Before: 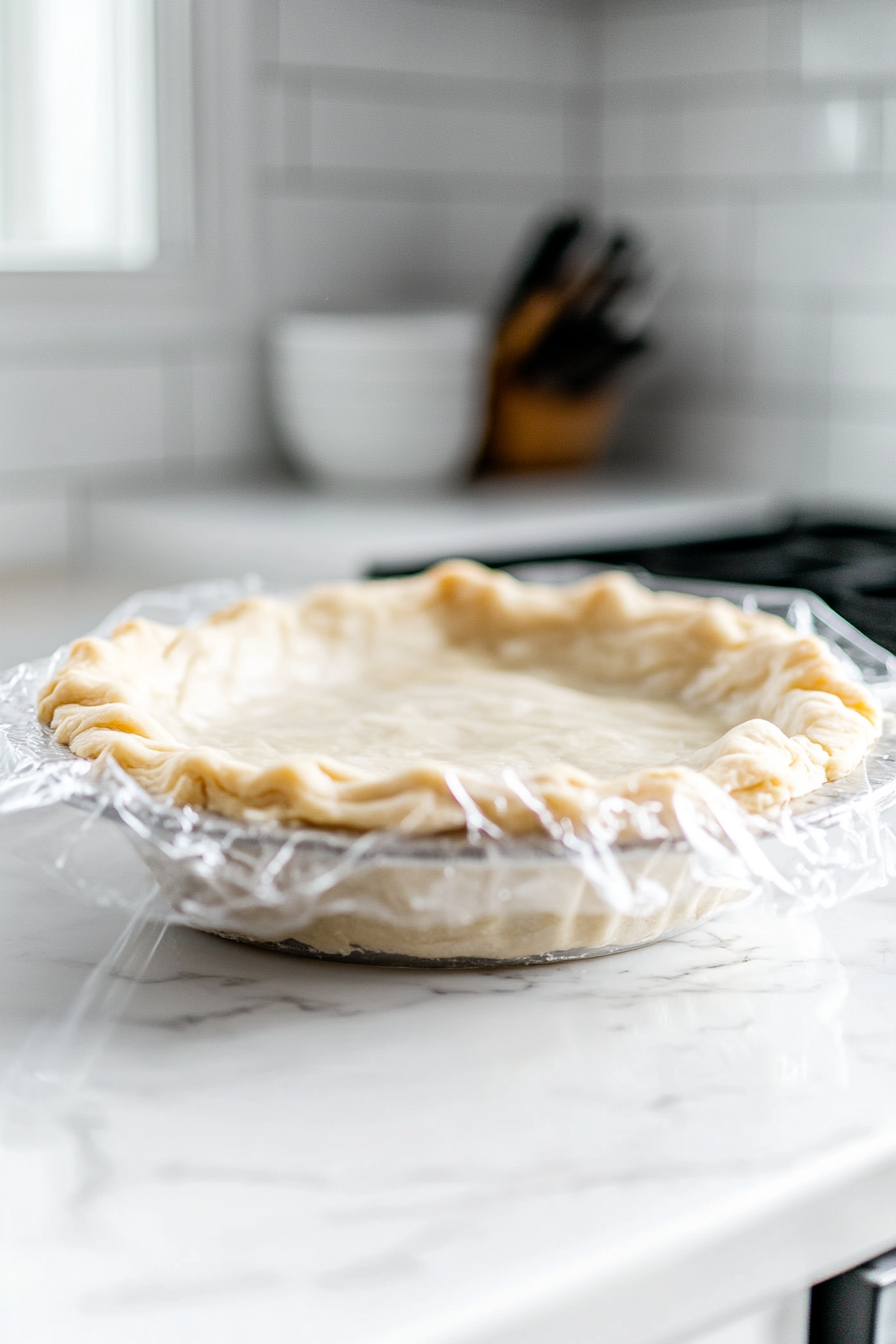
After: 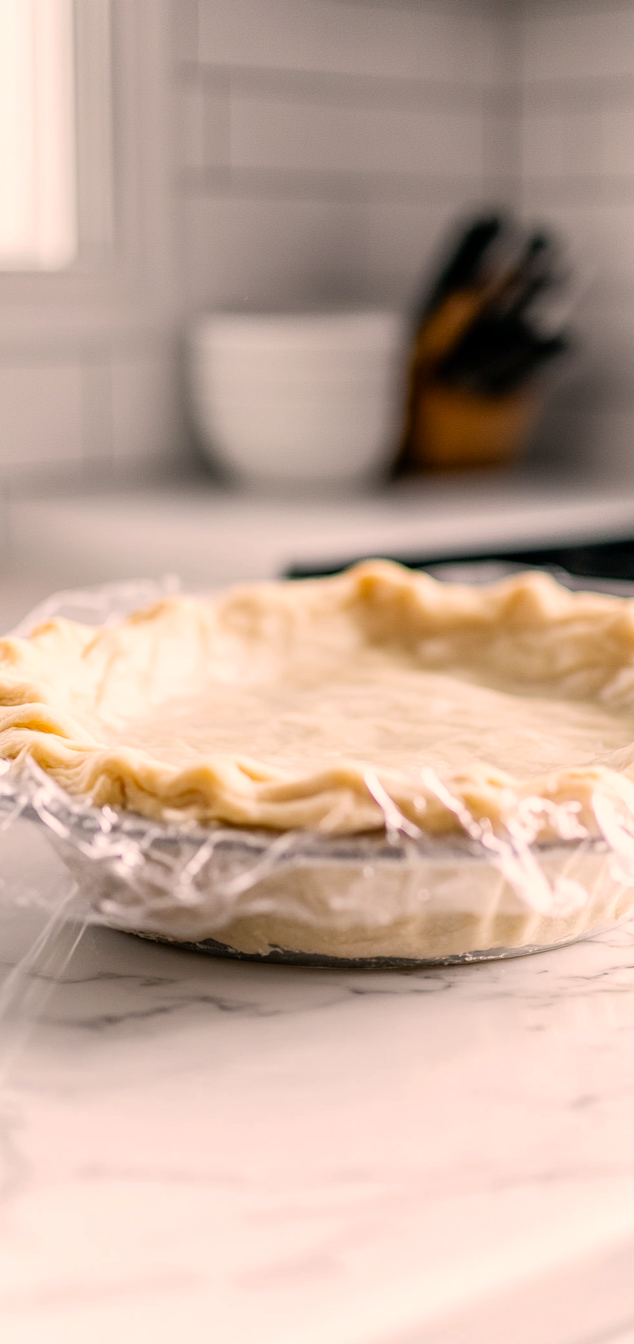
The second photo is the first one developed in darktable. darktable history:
crop and rotate: left 9.061%, right 20.142%
color correction: highlights a* 11.96, highlights b* 11.58
